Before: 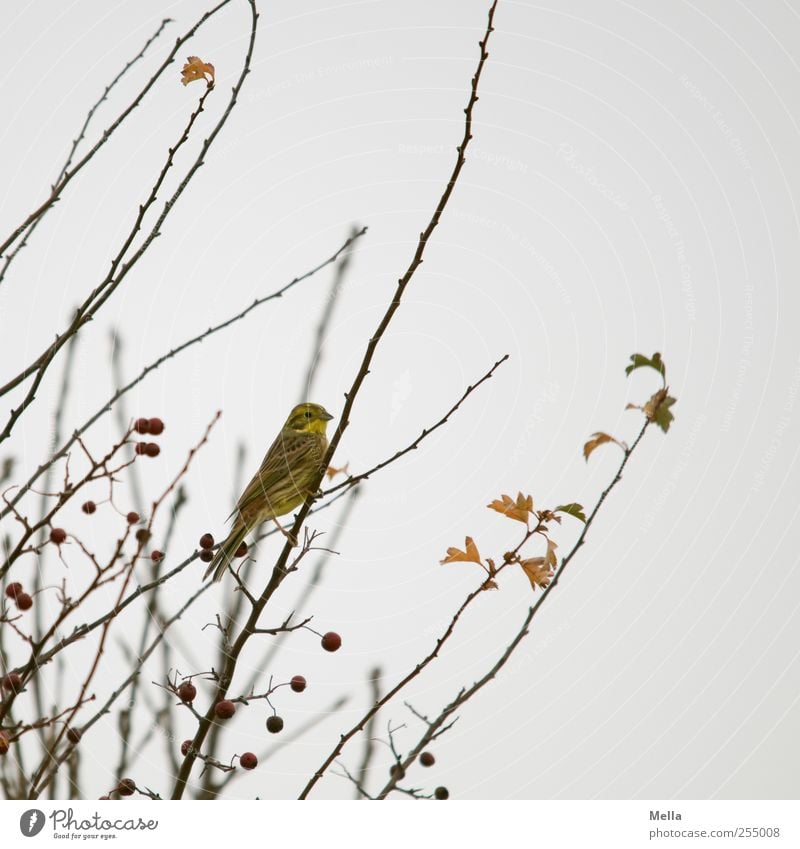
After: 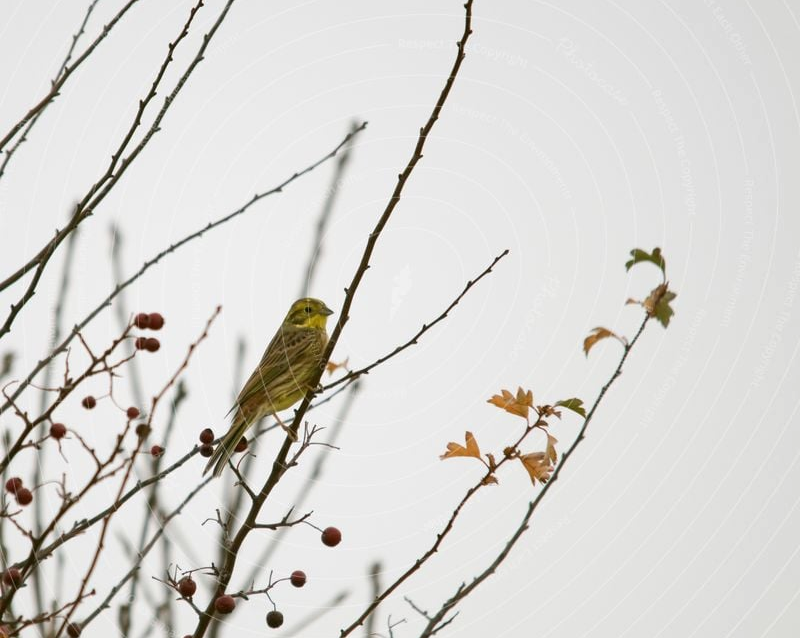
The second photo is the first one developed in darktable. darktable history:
crop and rotate: top 12.435%, bottom 12.414%
tone equalizer: edges refinement/feathering 500, mask exposure compensation -1.57 EV, preserve details no
